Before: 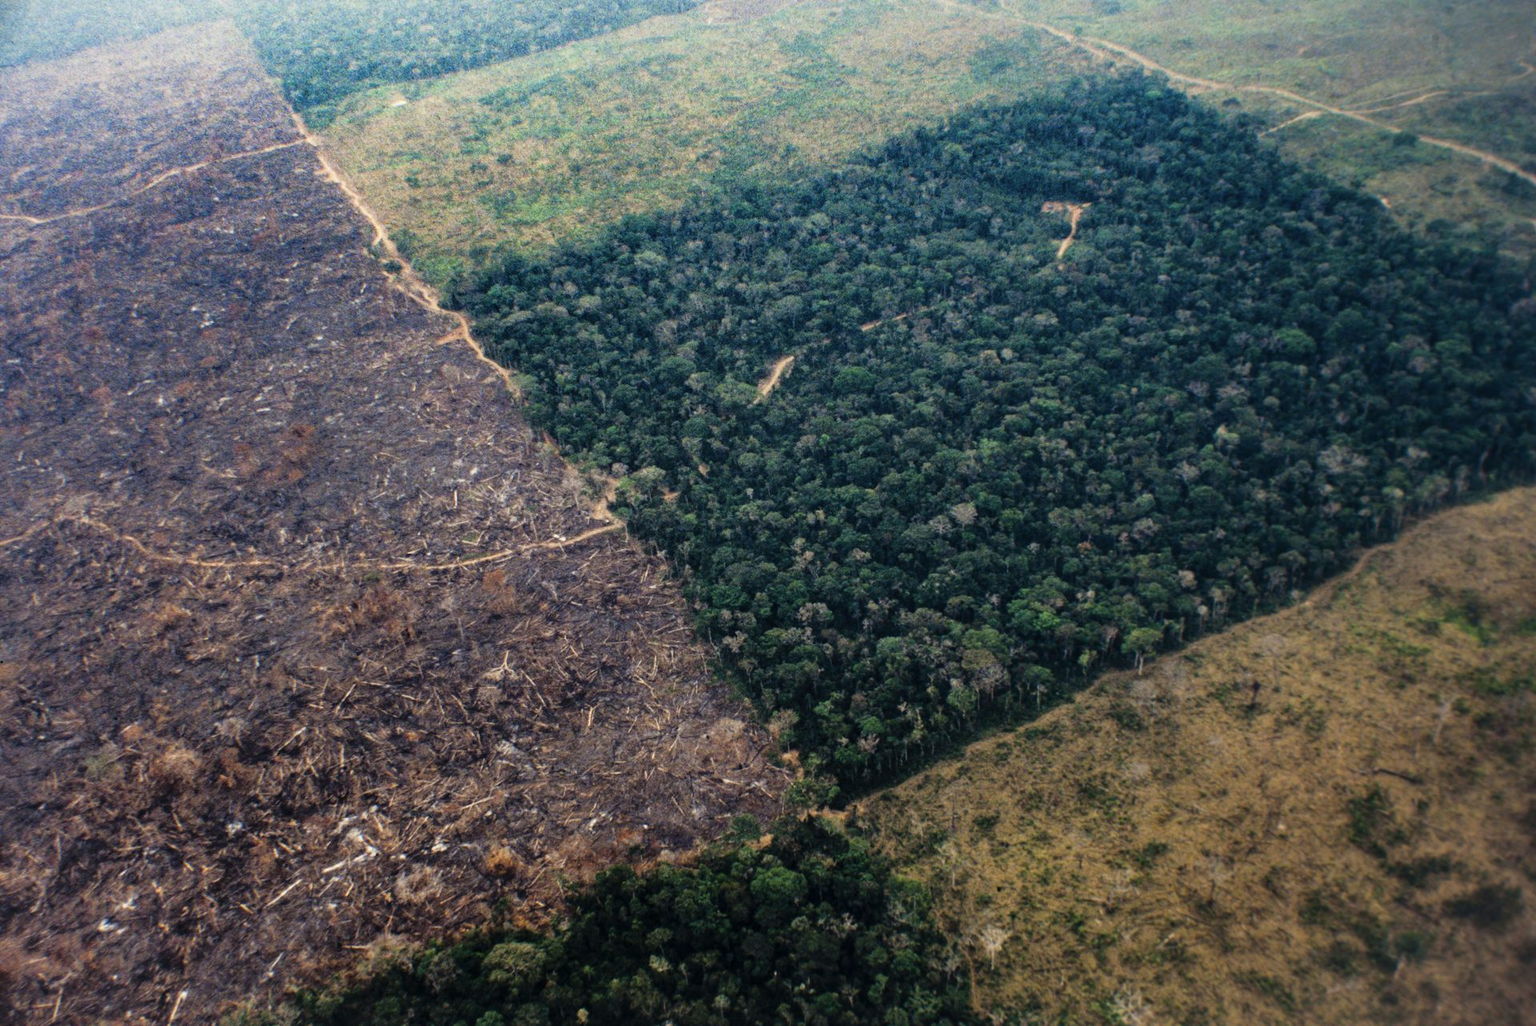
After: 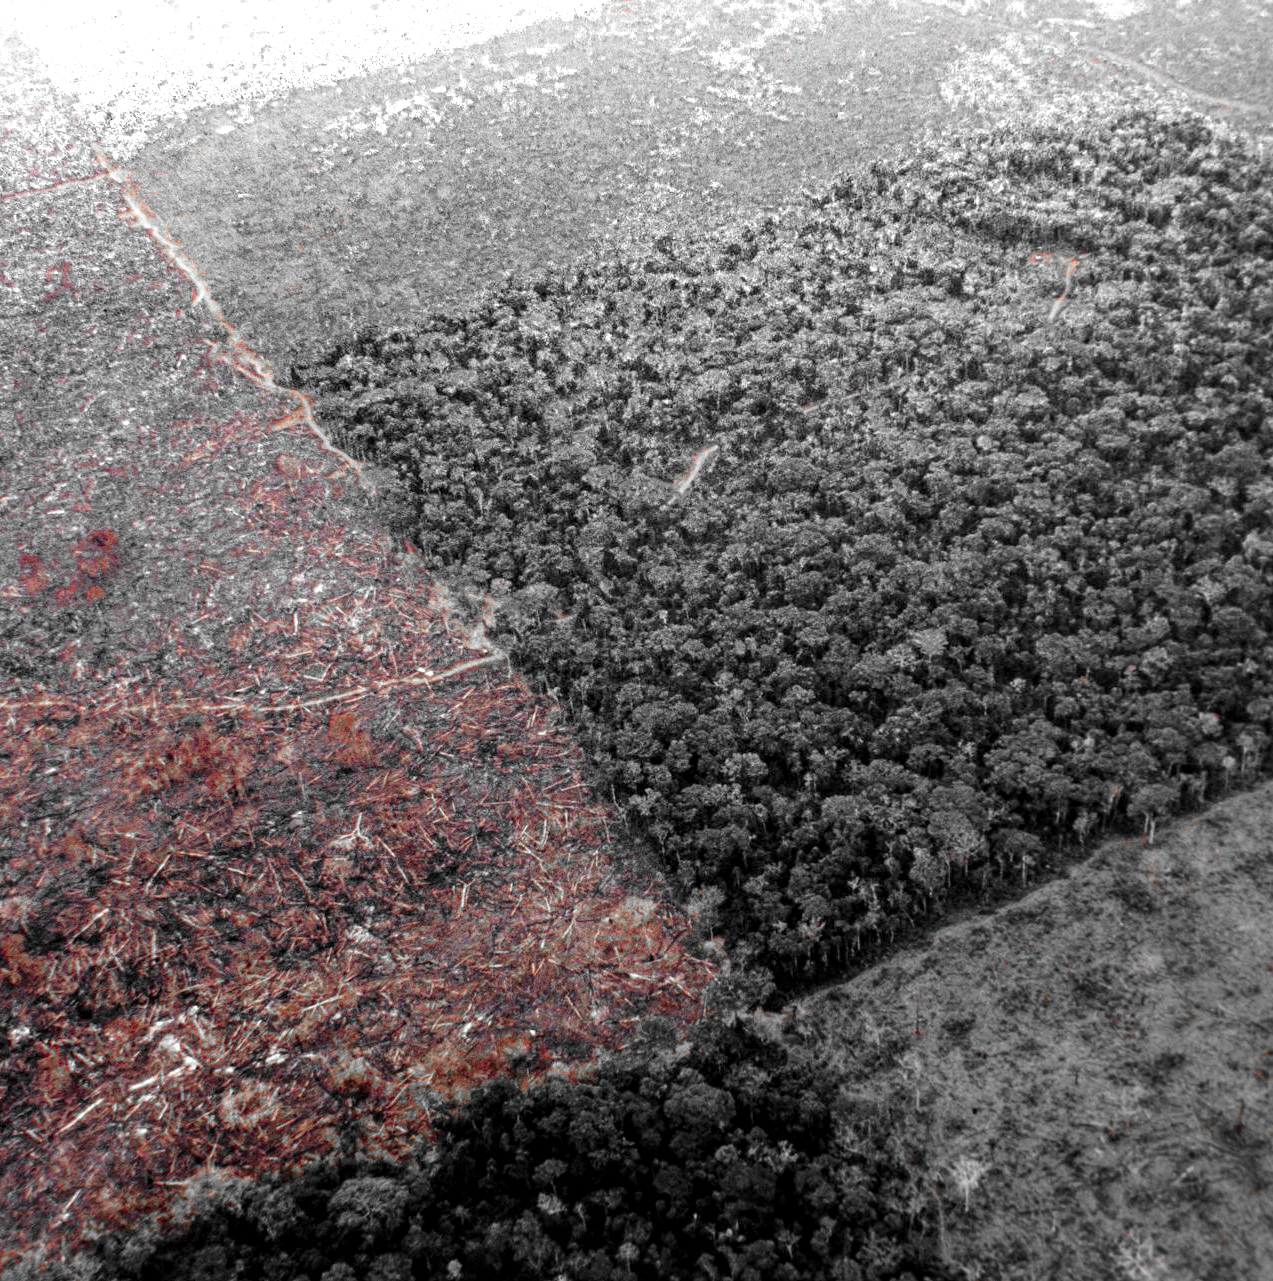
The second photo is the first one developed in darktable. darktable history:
local contrast: on, module defaults
color zones: curves: ch0 [(0, 0.352) (0.143, 0.407) (0.286, 0.386) (0.429, 0.431) (0.571, 0.829) (0.714, 0.853) (0.857, 0.833) (1, 0.352)]; ch1 [(0, 0.604) (0.072, 0.726) (0.096, 0.608) (0.205, 0.007) (0.571, -0.006) (0.839, -0.013) (0.857, -0.012) (1, 0.604)], mix 38.82%
exposure: black level correction 0, exposure 0.5 EV, compensate exposure bias true, compensate highlight preservation false
crop and rotate: left 14.306%, right 19.342%
